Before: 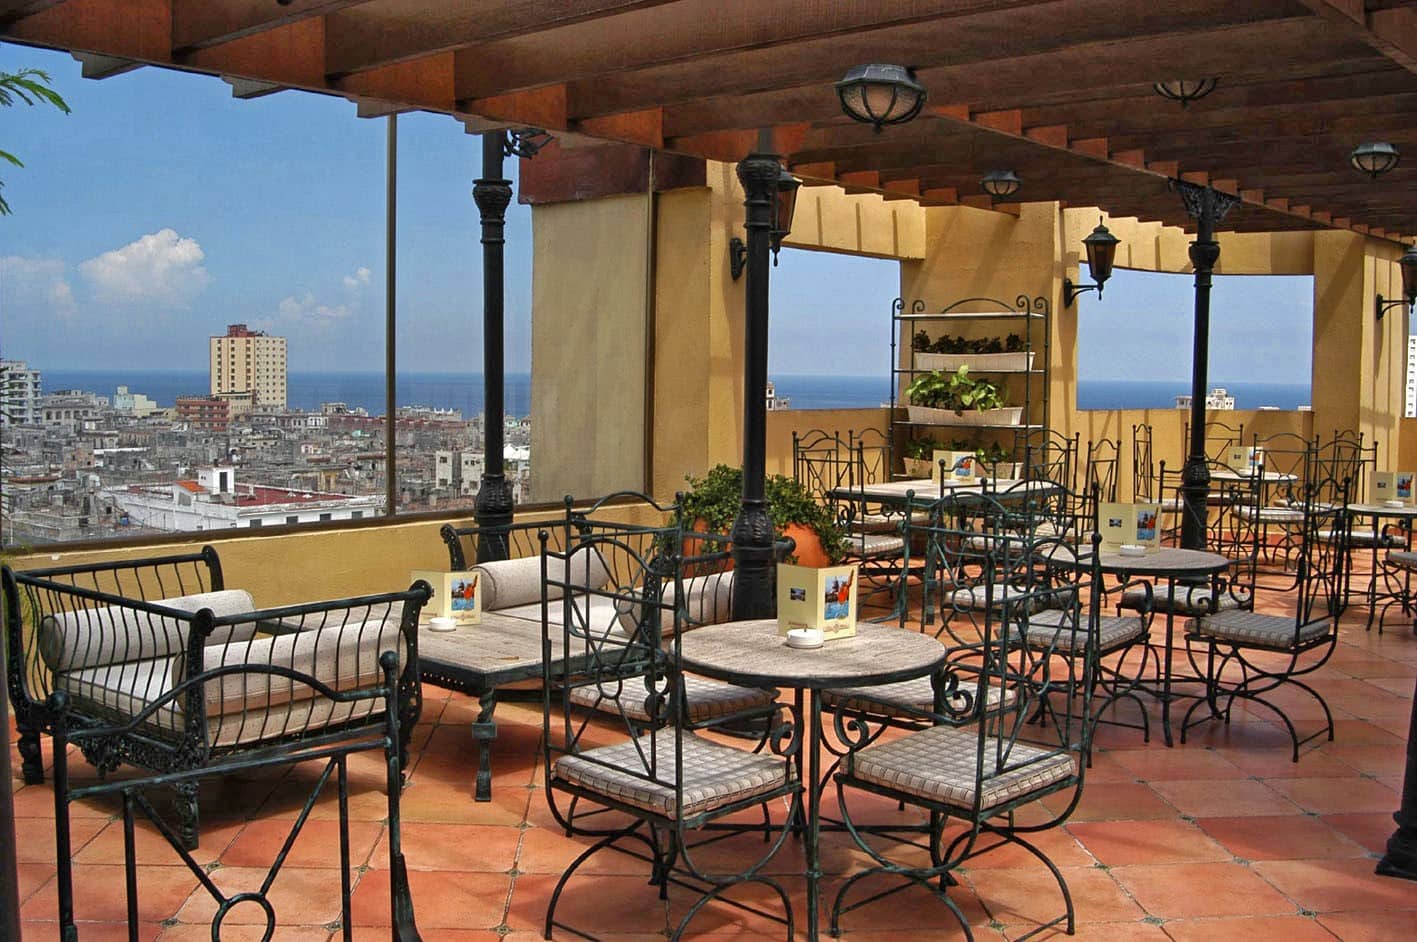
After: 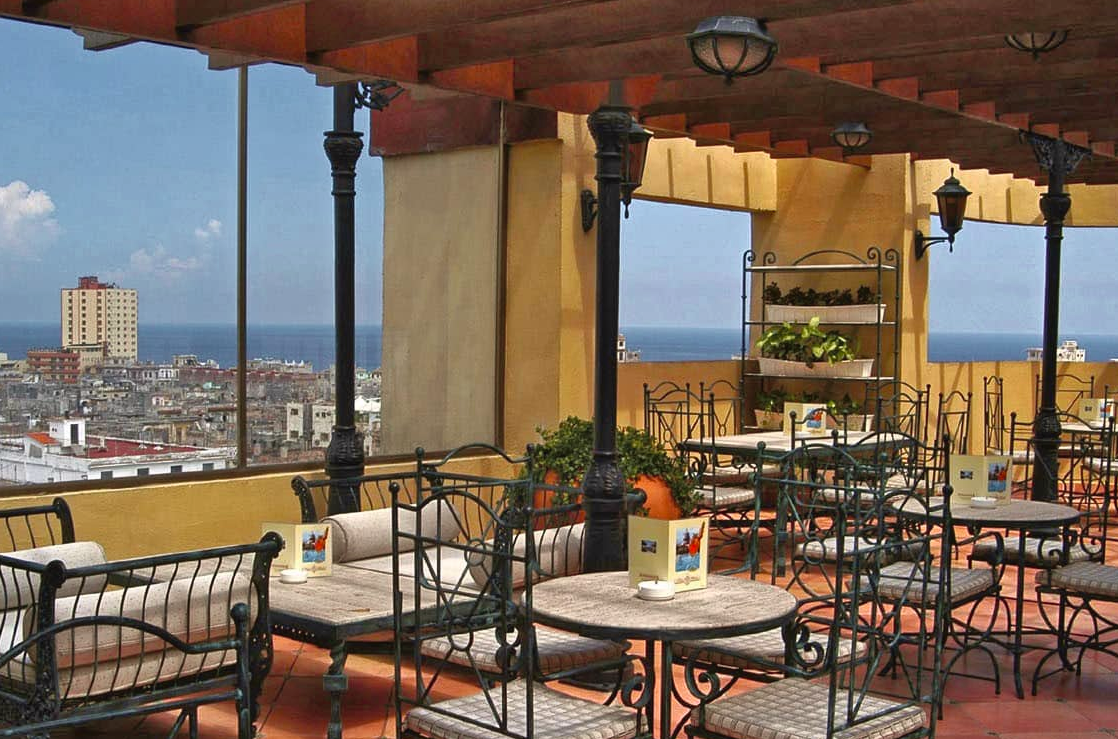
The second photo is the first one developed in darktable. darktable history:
crop and rotate: left 10.554%, top 5.152%, right 10.487%, bottom 16.373%
tone curve: curves: ch0 [(0, 0.024) (0.119, 0.146) (0.474, 0.464) (0.718, 0.721) (0.817, 0.839) (1, 0.998)]; ch1 [(0, 0) (0.377, 0.416) (0.439, 0.451) (0.477, 0.477) (0.501, 0.504) (0.538, 0.544) (0.58, 0.602) (0.664, 0.676) (0.783, 0.804) (1, 1)]; ch2 [(0, 0) (0.38, 0.405) (0.463, 0.456) (0.498, 0.497) (0.524, 0.535) (0.578, 0.576) (0.648, 0.665) (1, 1)], color space Lab, independent channels, preserve colors none
